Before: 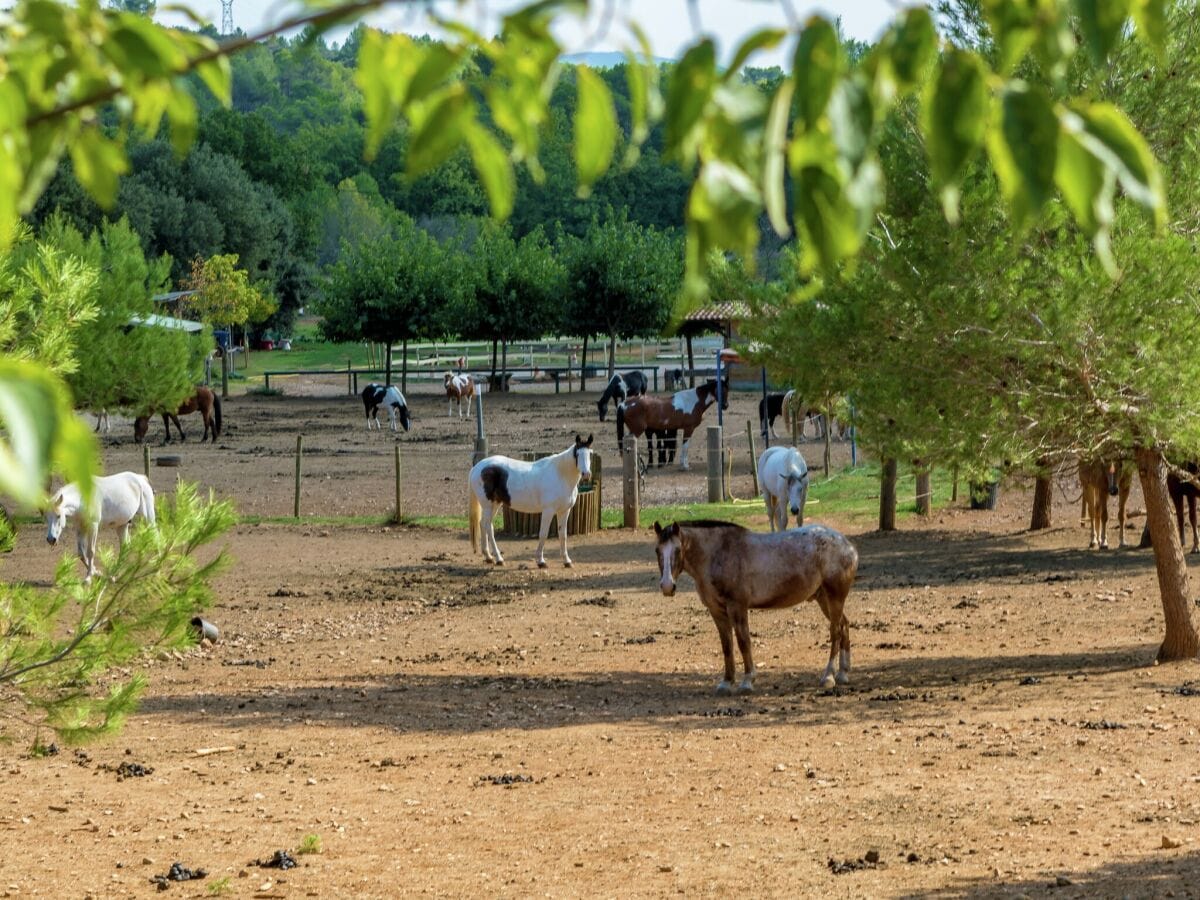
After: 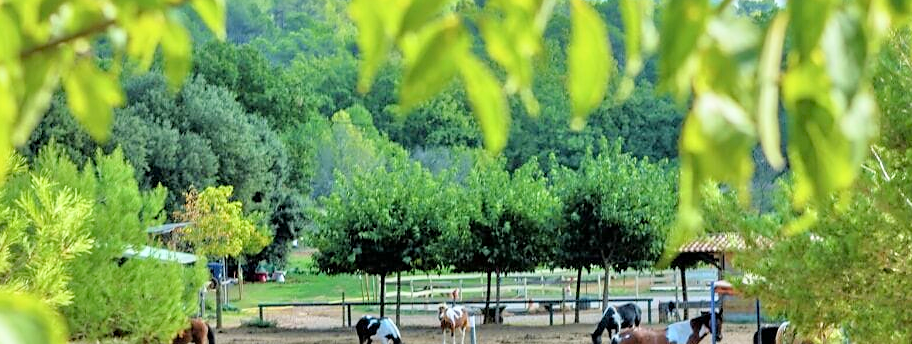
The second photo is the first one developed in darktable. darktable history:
sharpen: radius 1.878, amount 0.405, threshold 1.407
tone equalizer: -7 EV 0.154 EV, -6 EV 0.594 EV, -5 EV 1.17 EV, -4 EV 1.3 EV, -3 EV 1.16 EV, -2 EV 0.6 EV, -1 EV 0.163 EV
crop: left 0.554%, top 7.648%, right 23.371%, bottom 54.07%
base curve: curves: ch0 [(0, 0) (0.204, 0.334) (0.55, 0.733) (1, 1)]
